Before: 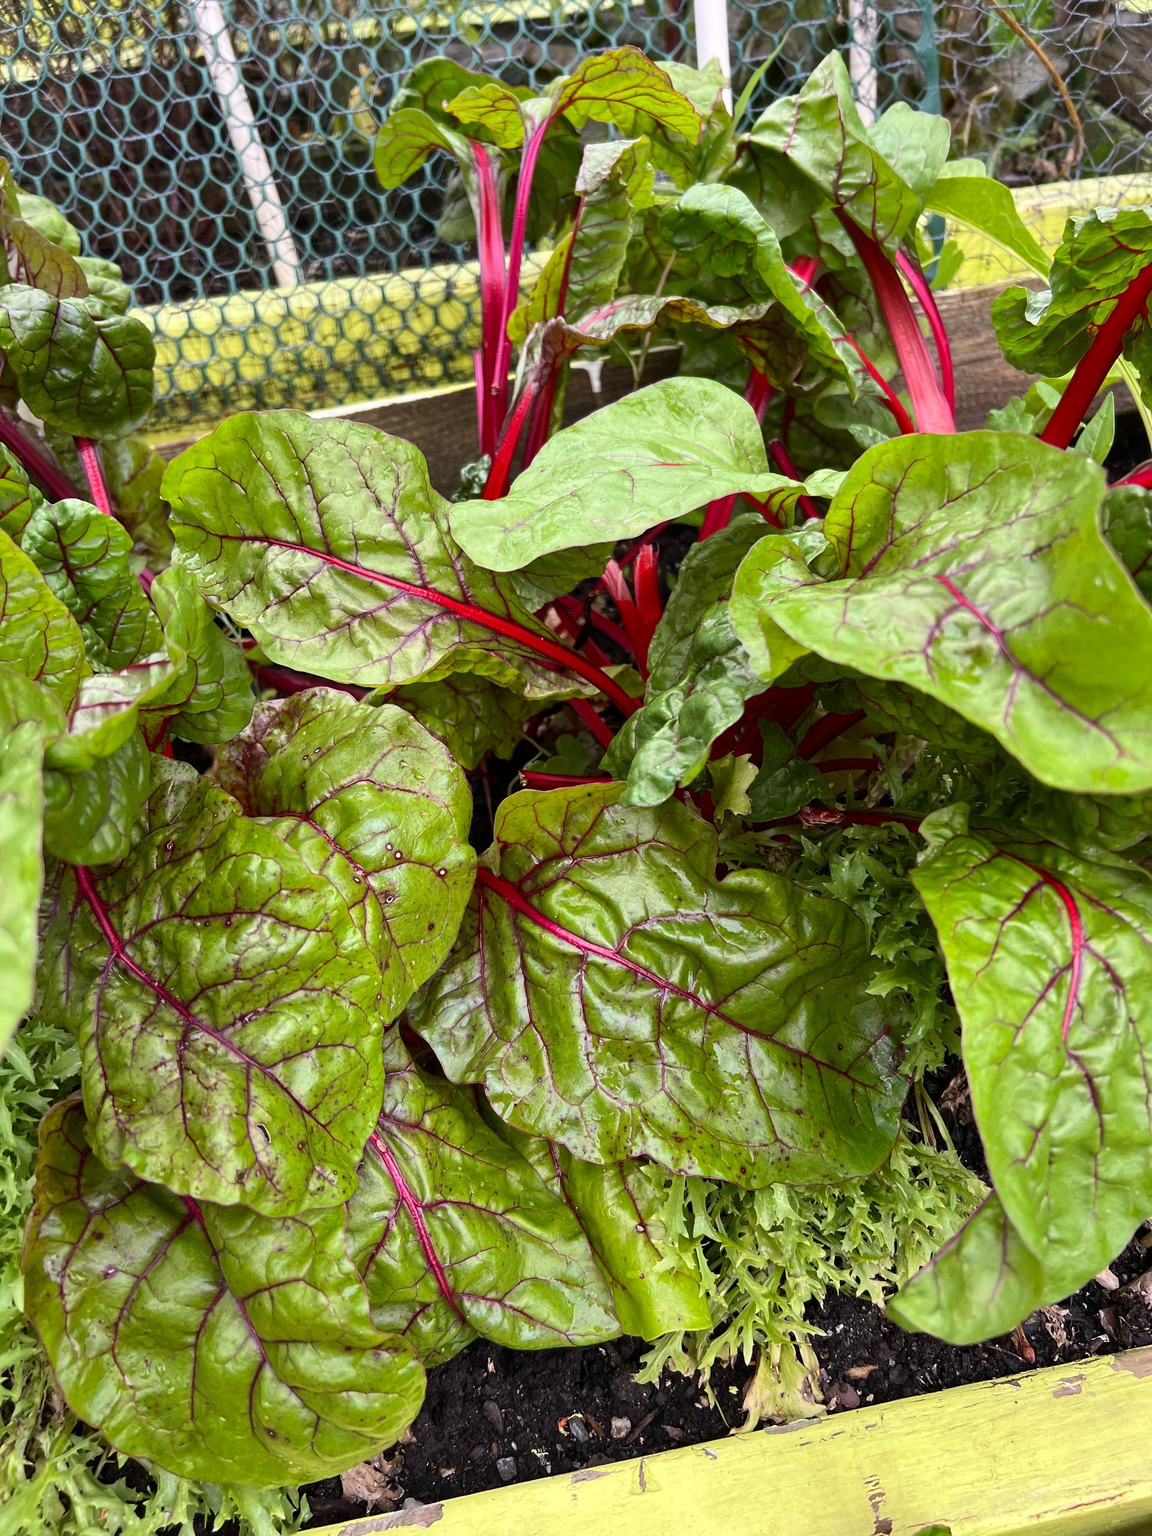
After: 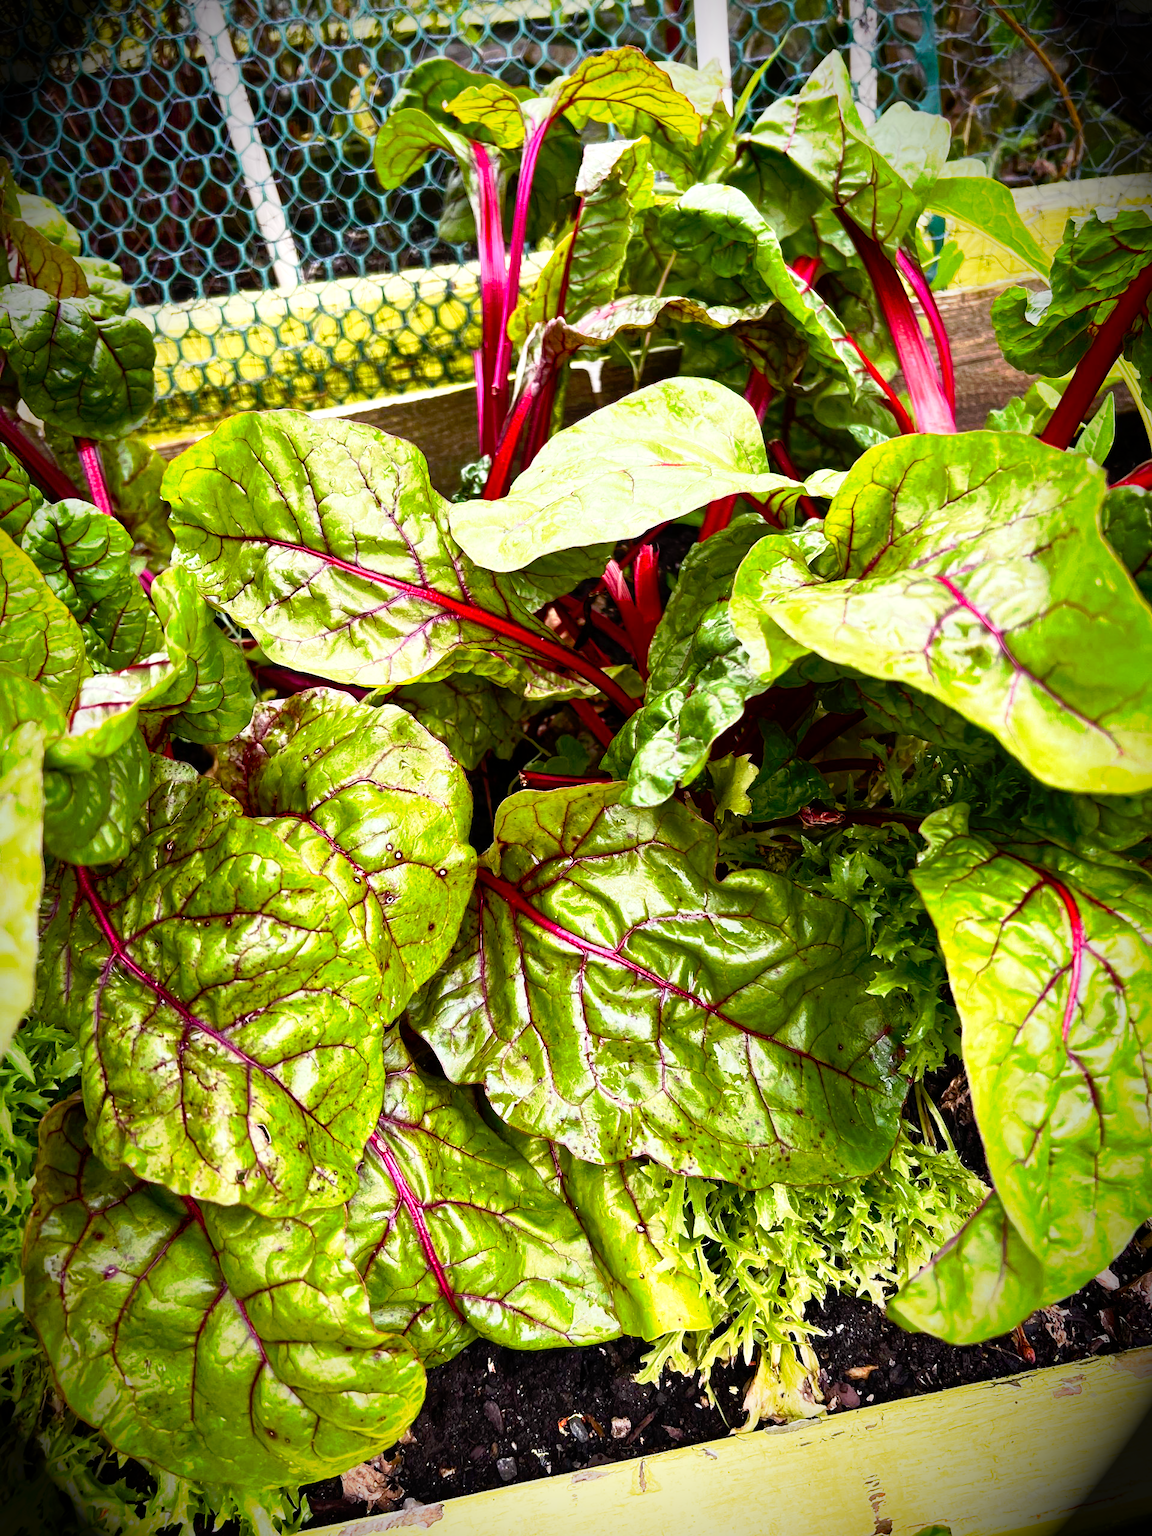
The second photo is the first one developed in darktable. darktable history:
color balance rgb: perceptual saturation grading › global saturation 20%, perceptual saturation grading › highlights -25.088%, perceptual saturation grading › shadows 49.371%, perceptual brilliance grading › global brilliance -5.119%, perceptual brilliance grading › highlights 25.189%, perceptual brilliance grading › mid-tones 7.513%, perceptual brilliance grading › shadows -4.648%, global vibrance 20%
vignetting: brightness -0.995, saturation 0.496, automatic ratio true, unbound false
tone curve: curves: ch0 [(0, 0) (0.105, 0.068) (0.181, 0.185) (0.28, 0.291) (0.384, 0.404) (0.485, 0.531) (0.638, 0.681) (0.795, 0.879) (1, 0.977)]; ch1 [(0, 0) (0.161, 0.092) (0.35, 0.33) (0.379, 0.401) (0.456, 0.469) (0.504, 0.5) (0.512, 0.514) (0.58, 0.597) (0.635, 0.646) (1, 1)]; ch2 [(0, 0) (0.371, 0.362) (0.437, 0.437) (0.5, 0.5) (0.53, 0.523) (0.56, 0.58) (0.622, 0.606) (1, 1)], preserve colors none
